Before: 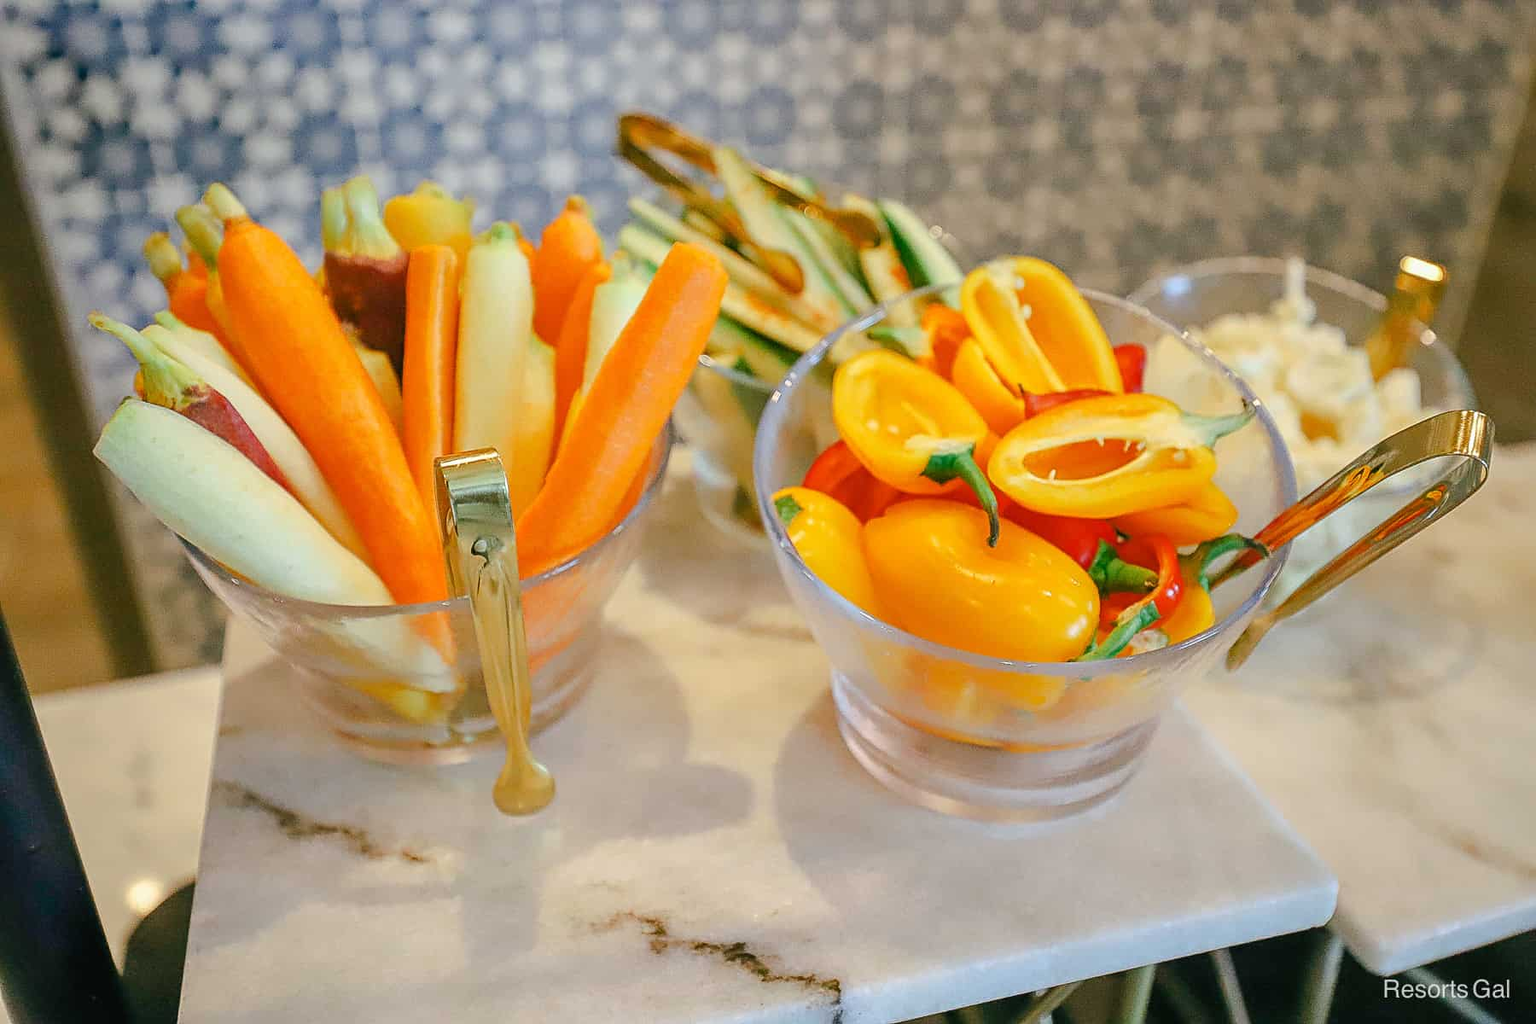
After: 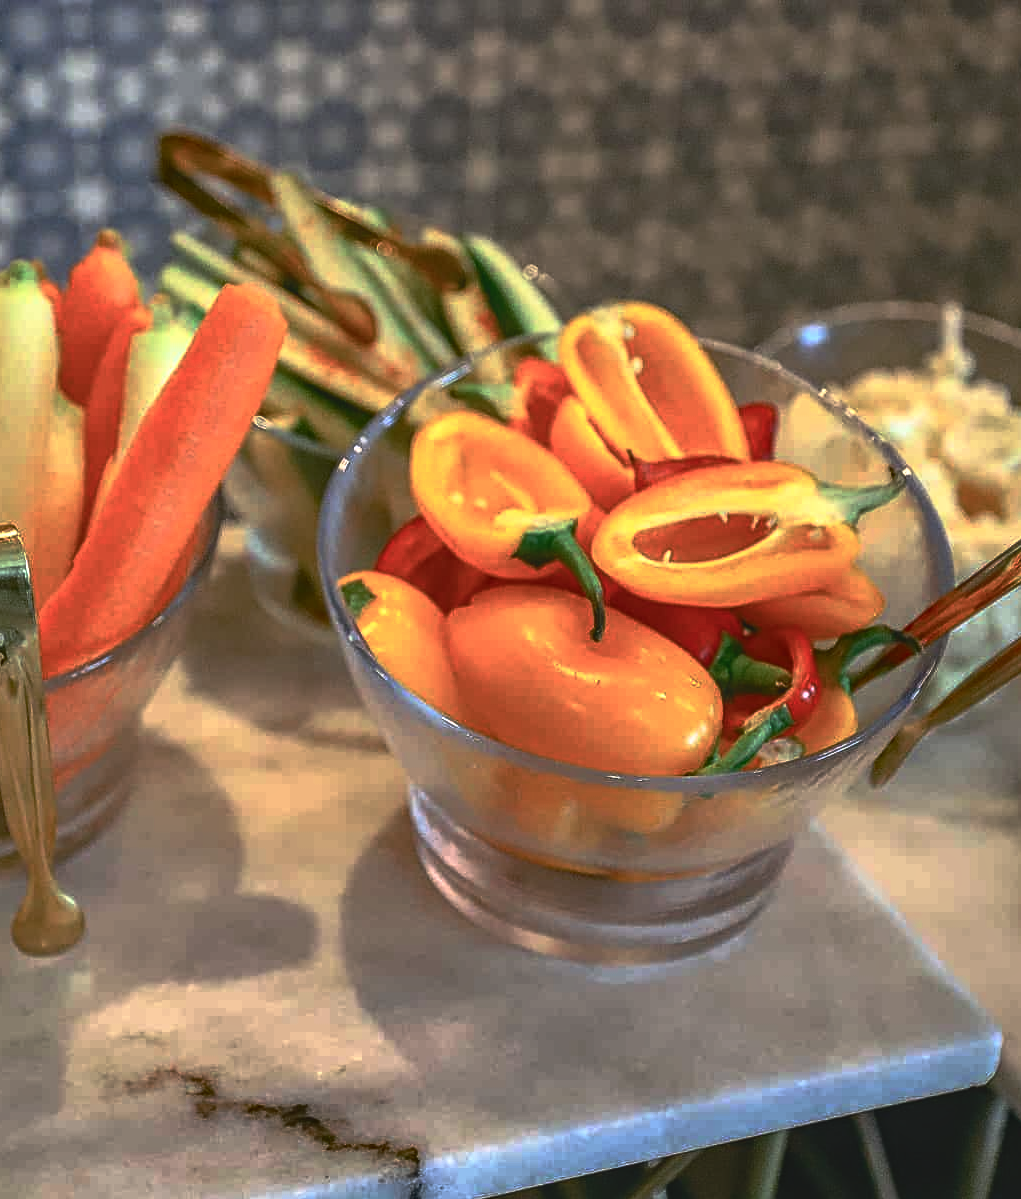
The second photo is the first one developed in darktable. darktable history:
color balance rgb: power › hue 72.63°, perceptual saturation grading › global saturation 20%, perceptual saturation grading › highlights -50.567%, perceptual saturation grading › shadows 30.542%, global vibrance 20%
exposure: black level correction -0.03, compensate highlight preservation false
crop: left 31.453%, top 0.005%, right 11.813%
local contrast: on, module defaults
base curve: curves: ch0 [(0, 0) (0.564, 0.291) (0.802, 0.731) (1, 1)], preserve colors none
haze removal: compatibility mode true
contrast brightness saturation: contrast 0.237, brightness 0.088
